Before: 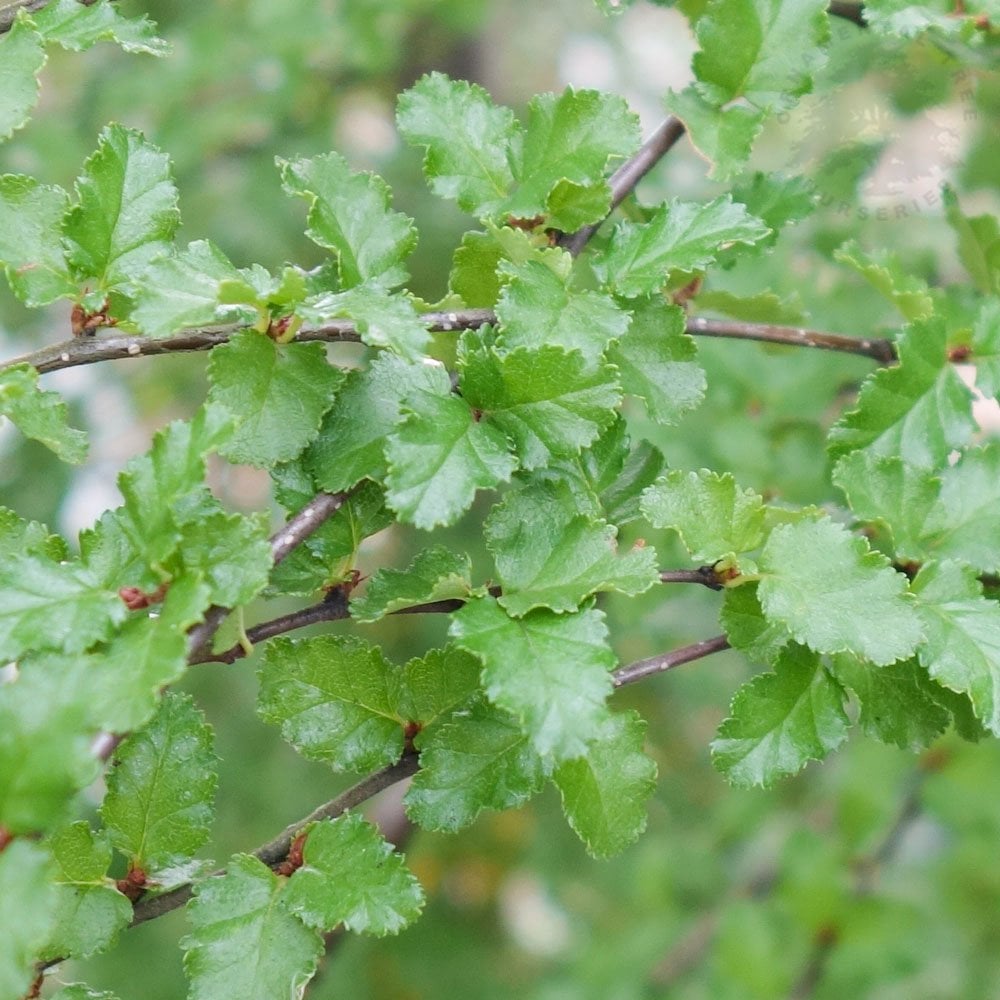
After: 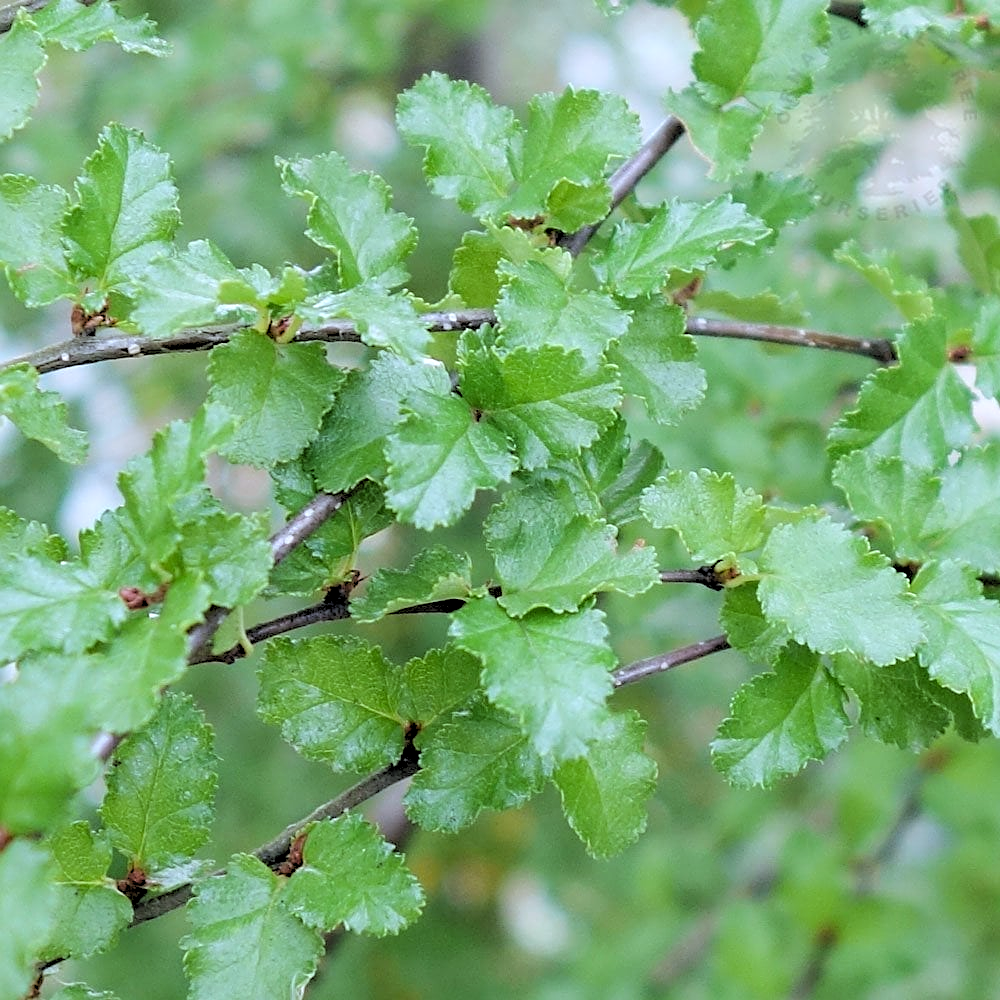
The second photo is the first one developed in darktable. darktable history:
white balance: red 0.924, blue 1.095
sharpen: on, module defaults
rgb levels: levels [[0.029, 0.461, 0.922], [0, 0.5, 1], [0, 0.5, 1]]
